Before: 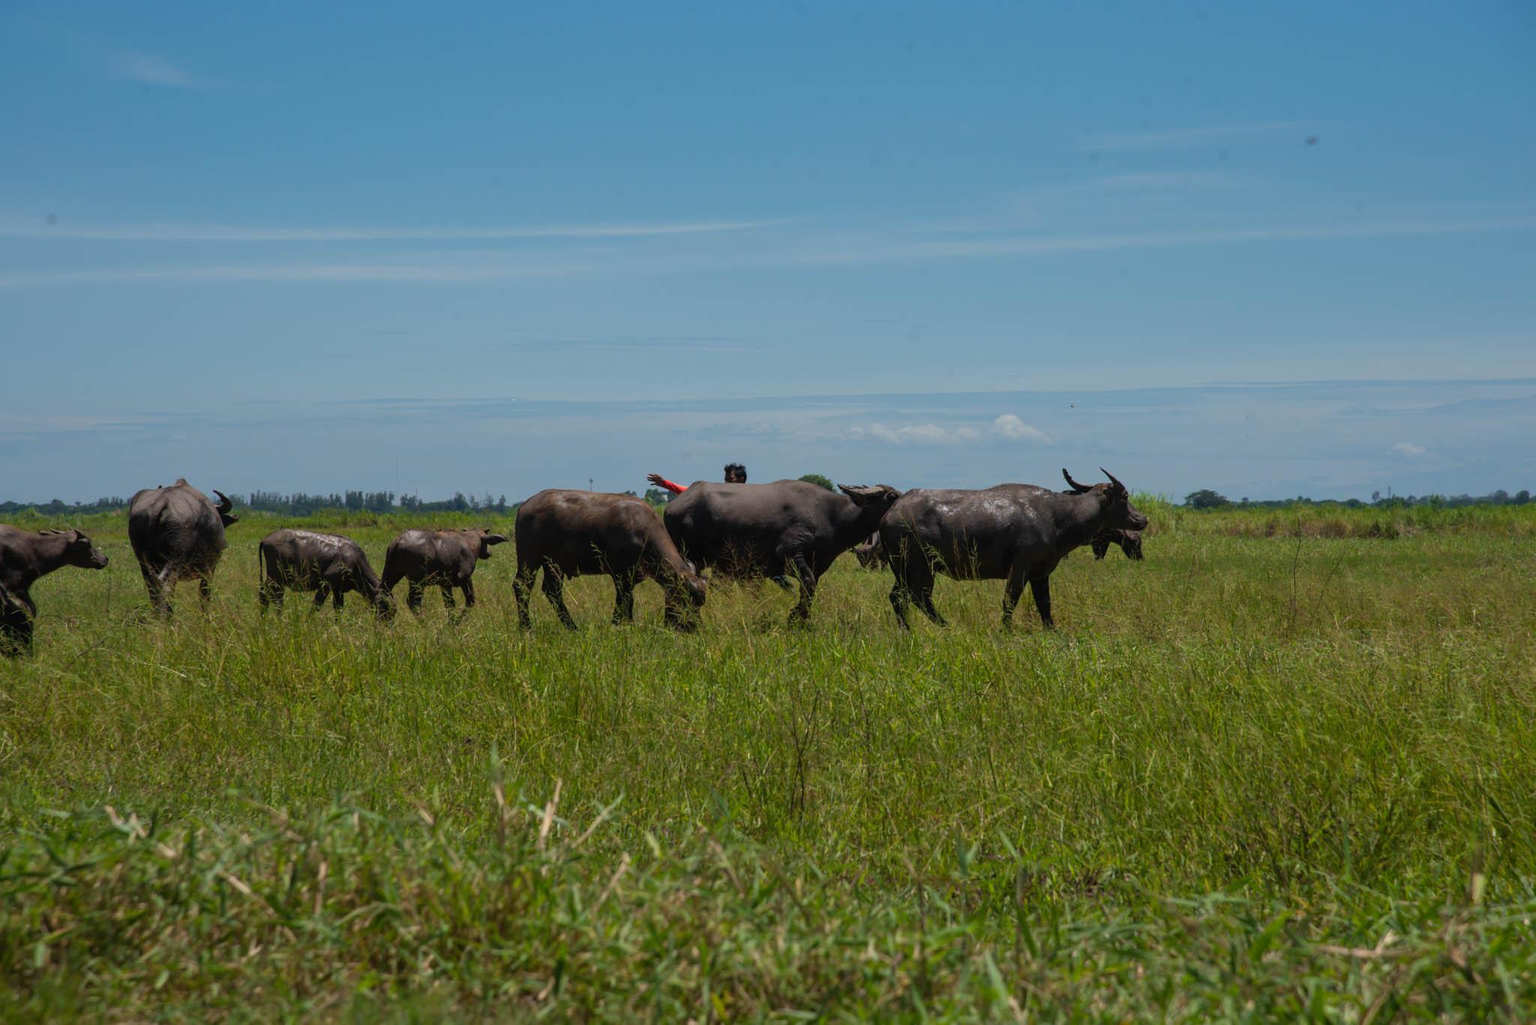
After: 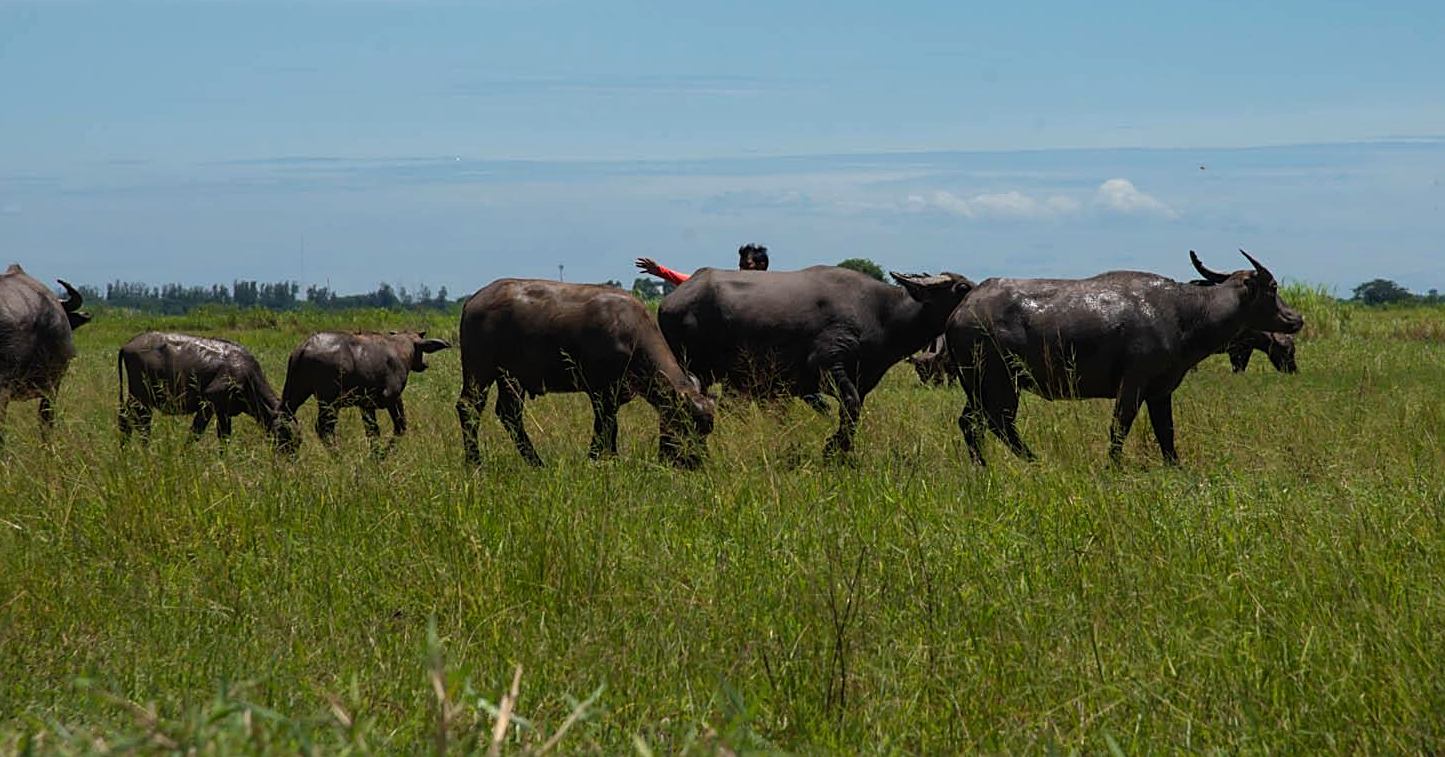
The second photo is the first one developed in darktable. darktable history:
crop: left 11.105%, top 27.406%, right 18.327%, bottom 17.198%
tone equalizer: -8 EV -0.435 EV, -7 EV -0.384 EV, -6 EV -0.34 EV, -5 EV -0.204 EV, -3 EV 0.25 EV, -2 EV 0.334 EV, -1 EV 0.38 EV, +0 EV 0.387 EV, smoothing diameter 2.05%, edges refinement/feathering 21.79, mask exposure compensation -1.57 EV, filter diffusion 5
sharpen: on, module defaults
